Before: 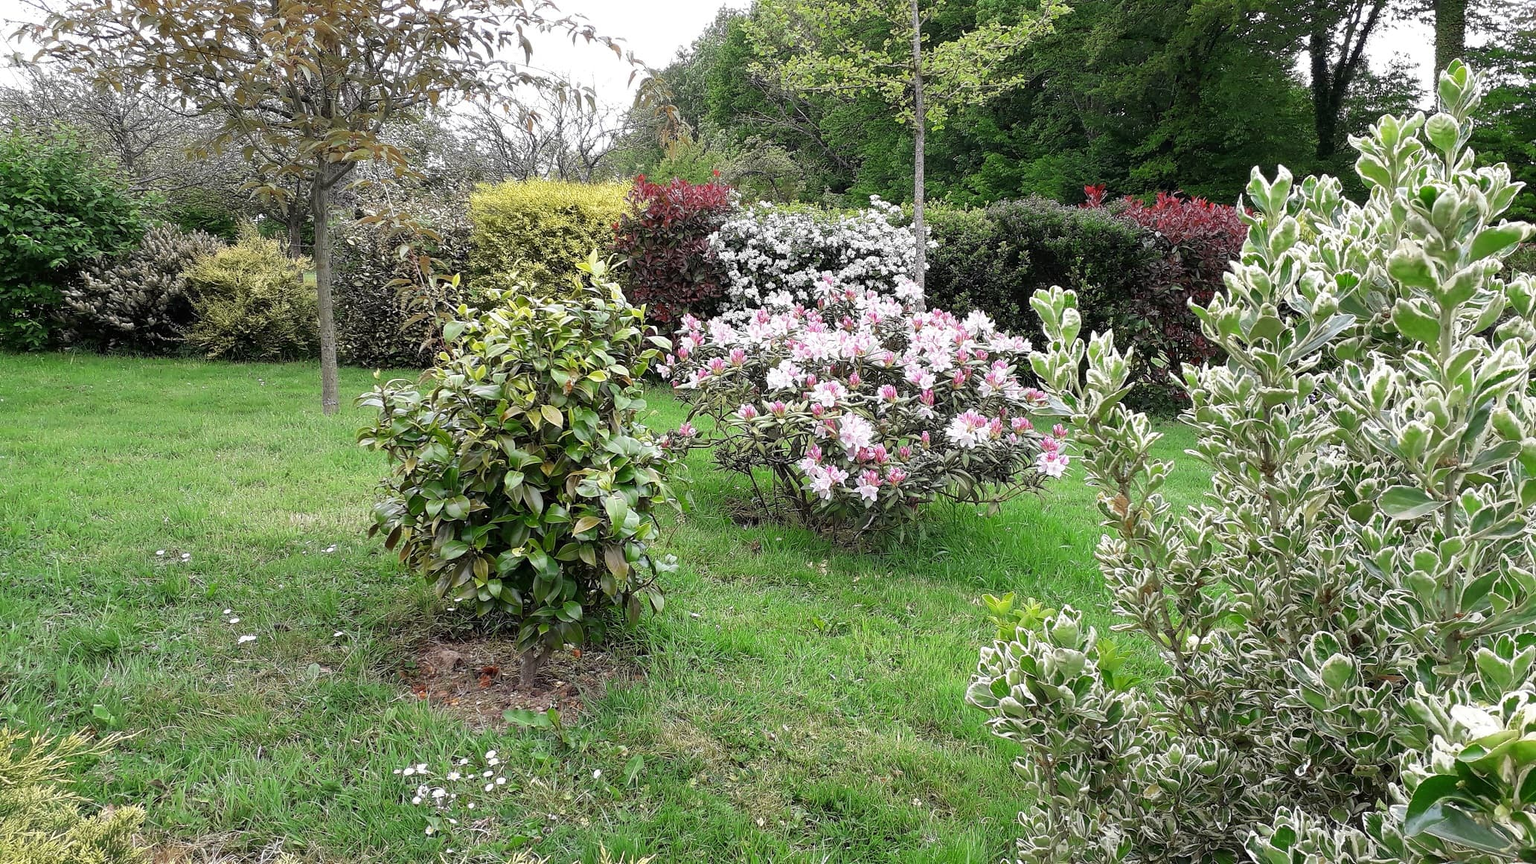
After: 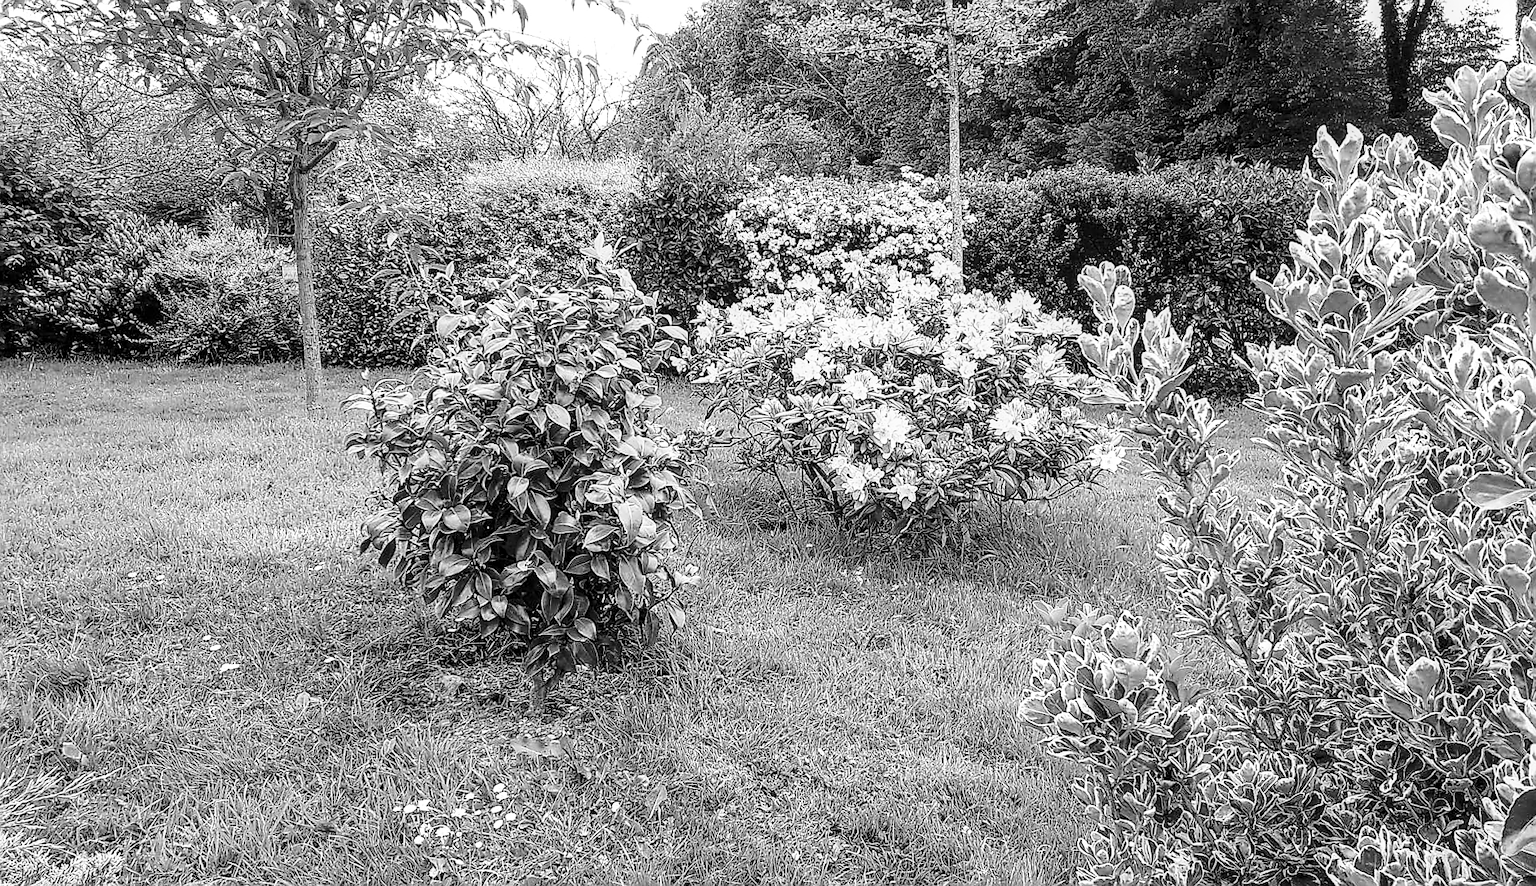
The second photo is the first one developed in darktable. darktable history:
base curve: curves: ch0 [(0, 0) (0.032, 0.037) (0.105, 0.228) (0.435, 0.76) (0.856, 0.983) (1, 1)], preserve colors none
rotate and perspective: rotation -1.24°, automatic cropping off
sharpen: radius 1.4, amount 1.25, threshold 0.7
local contrast: highlights 35%, detail 135%
monochrome: size 3.1
crop: left 3.305%, top 6.436%, right 6.389%, bottom 3.258%
color calibration: output gray [0.31, 0.36, 0.33, 0], gray › normalize channels true, illuminant same as pipeline (D50), adaptation XYZ, x 0.346, y 0.359, gamut compression 0
